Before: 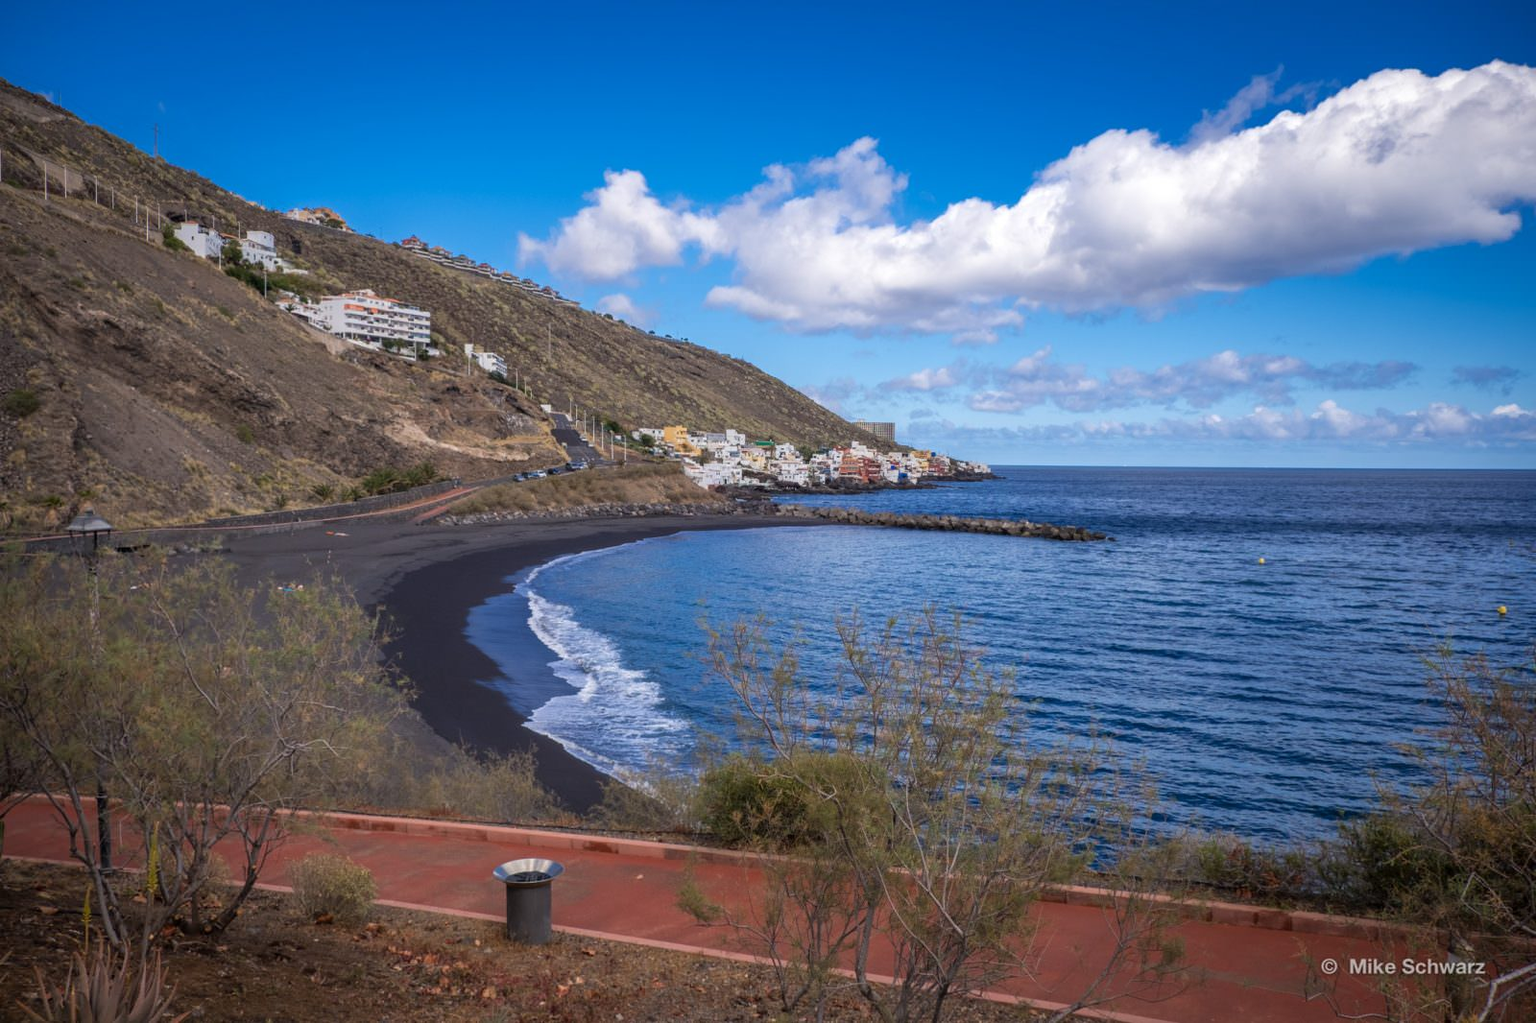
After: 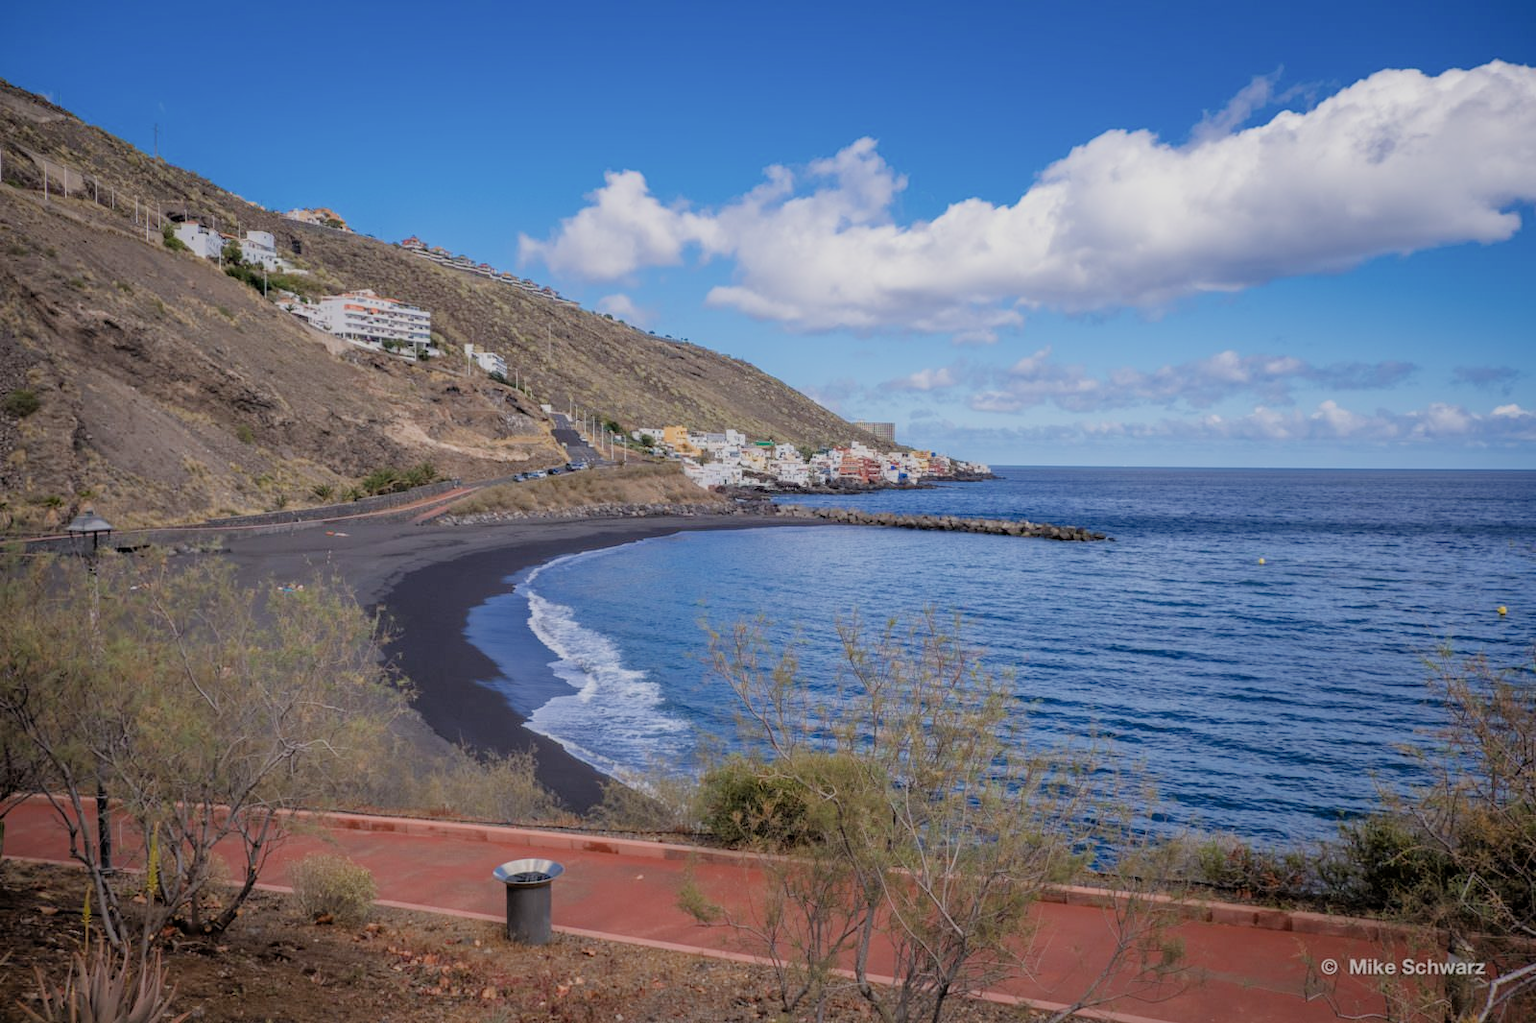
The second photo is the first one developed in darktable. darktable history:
exposure: exposure 0.515 EV, compensate highlight preservation false
filmic rgb: black relative exposure -6.59 EV, white relative exposure 4.71 EV, hardness 3.13, contrast 0.805
